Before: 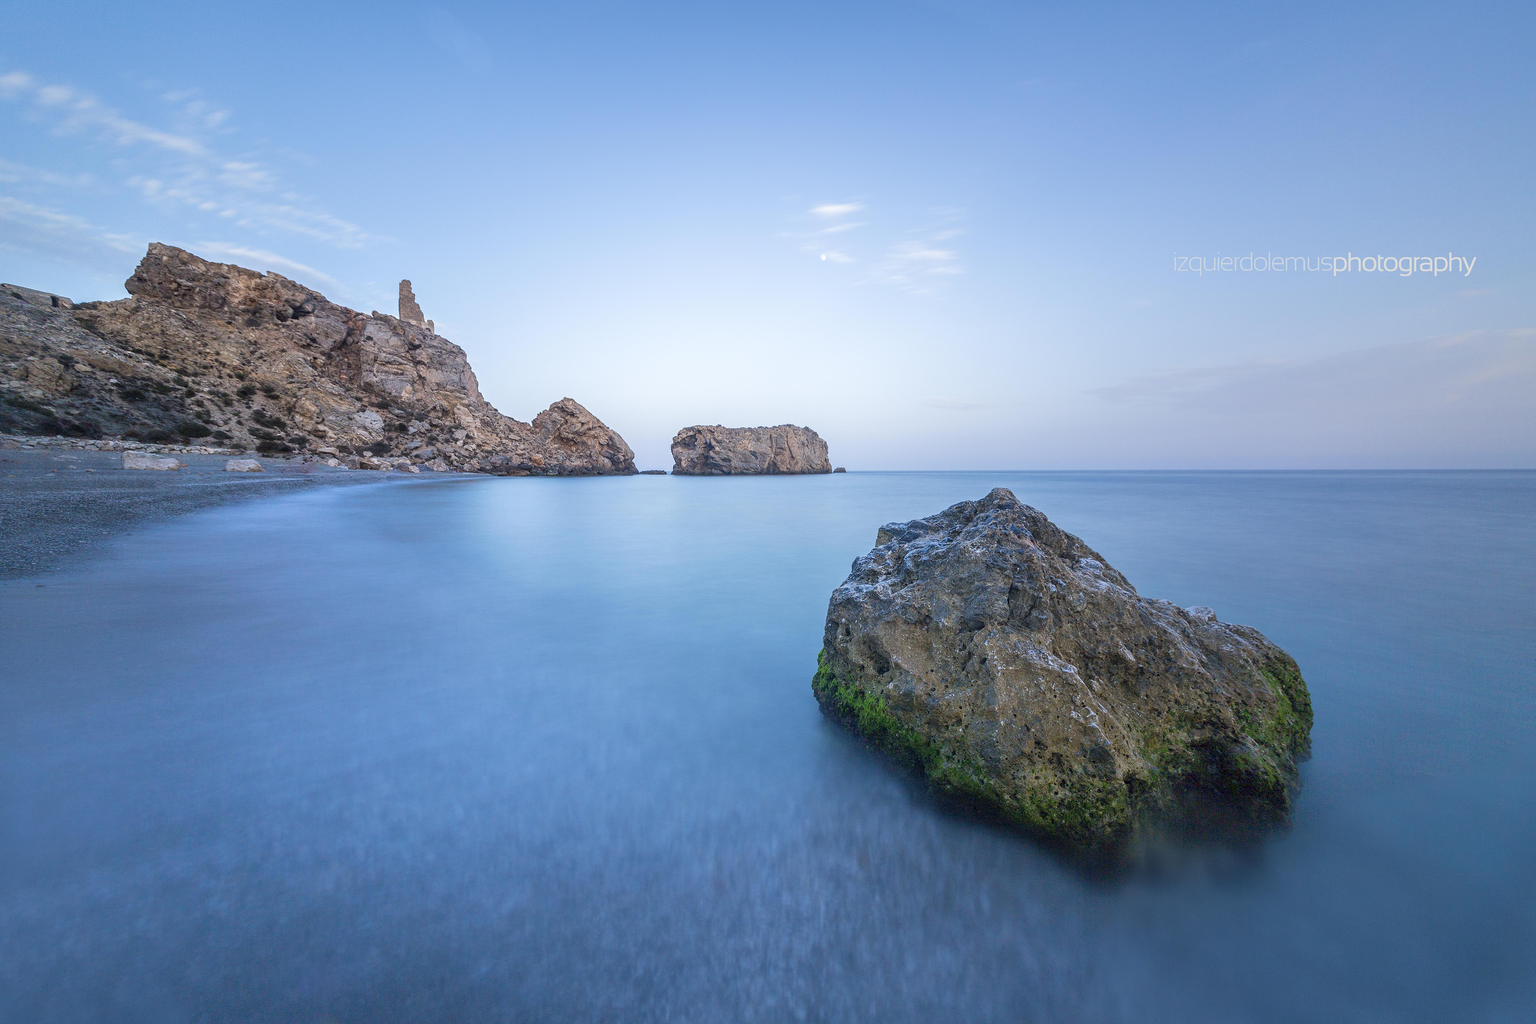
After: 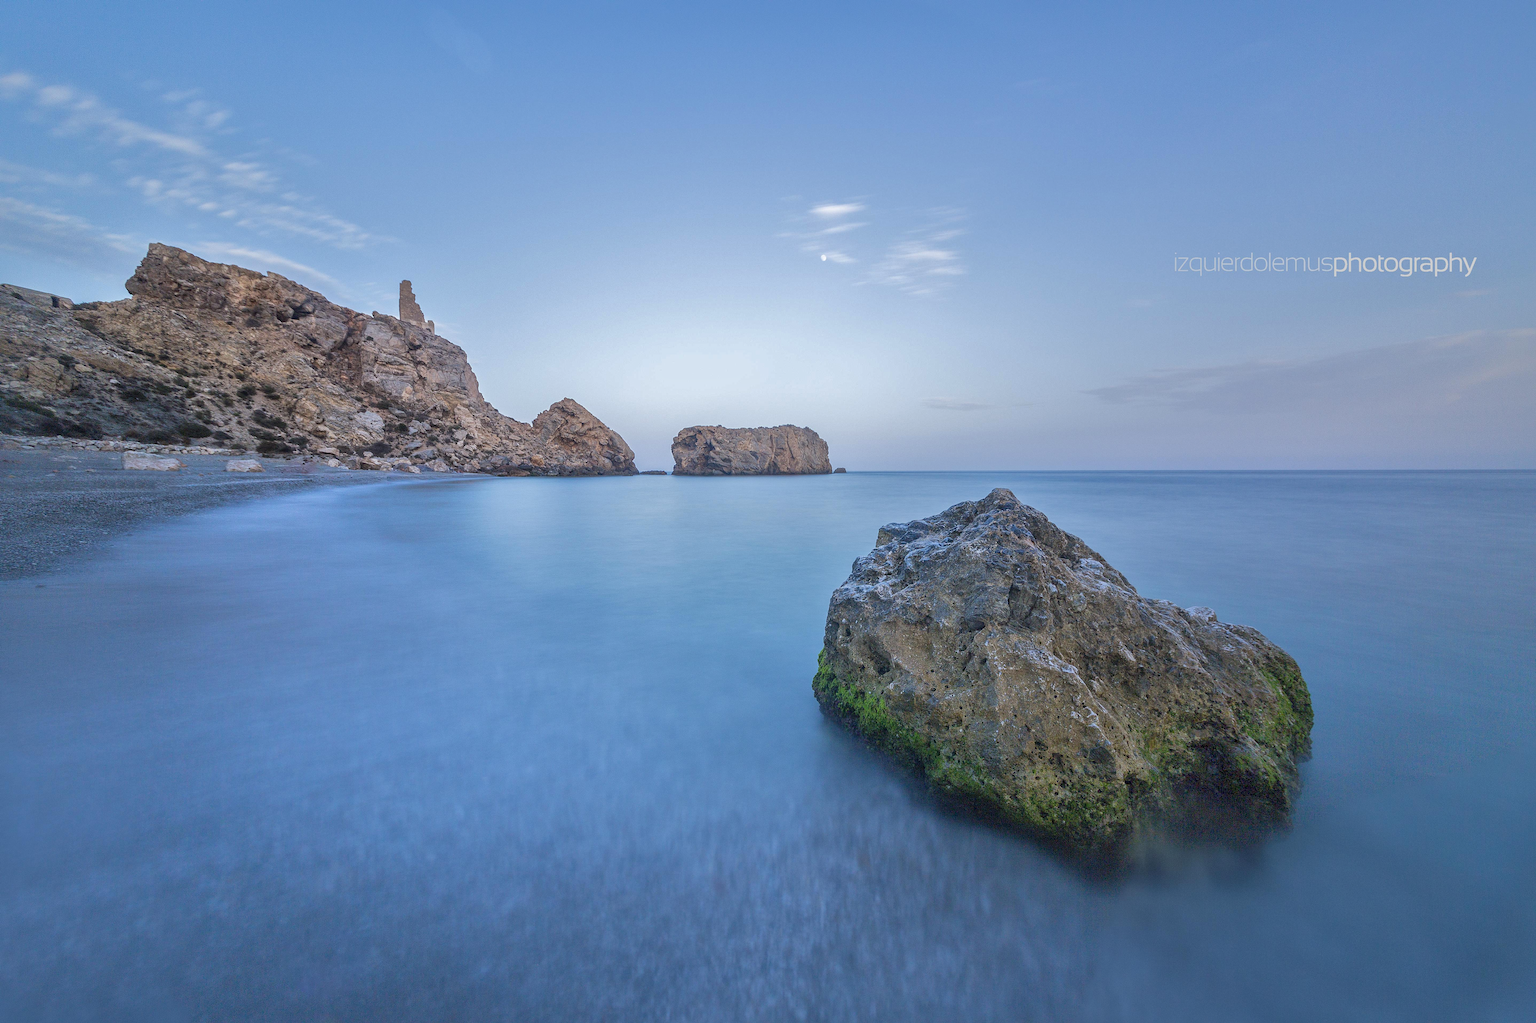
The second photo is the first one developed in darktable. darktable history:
shadows and highlights: shadows 39.64, highlights -59.98
